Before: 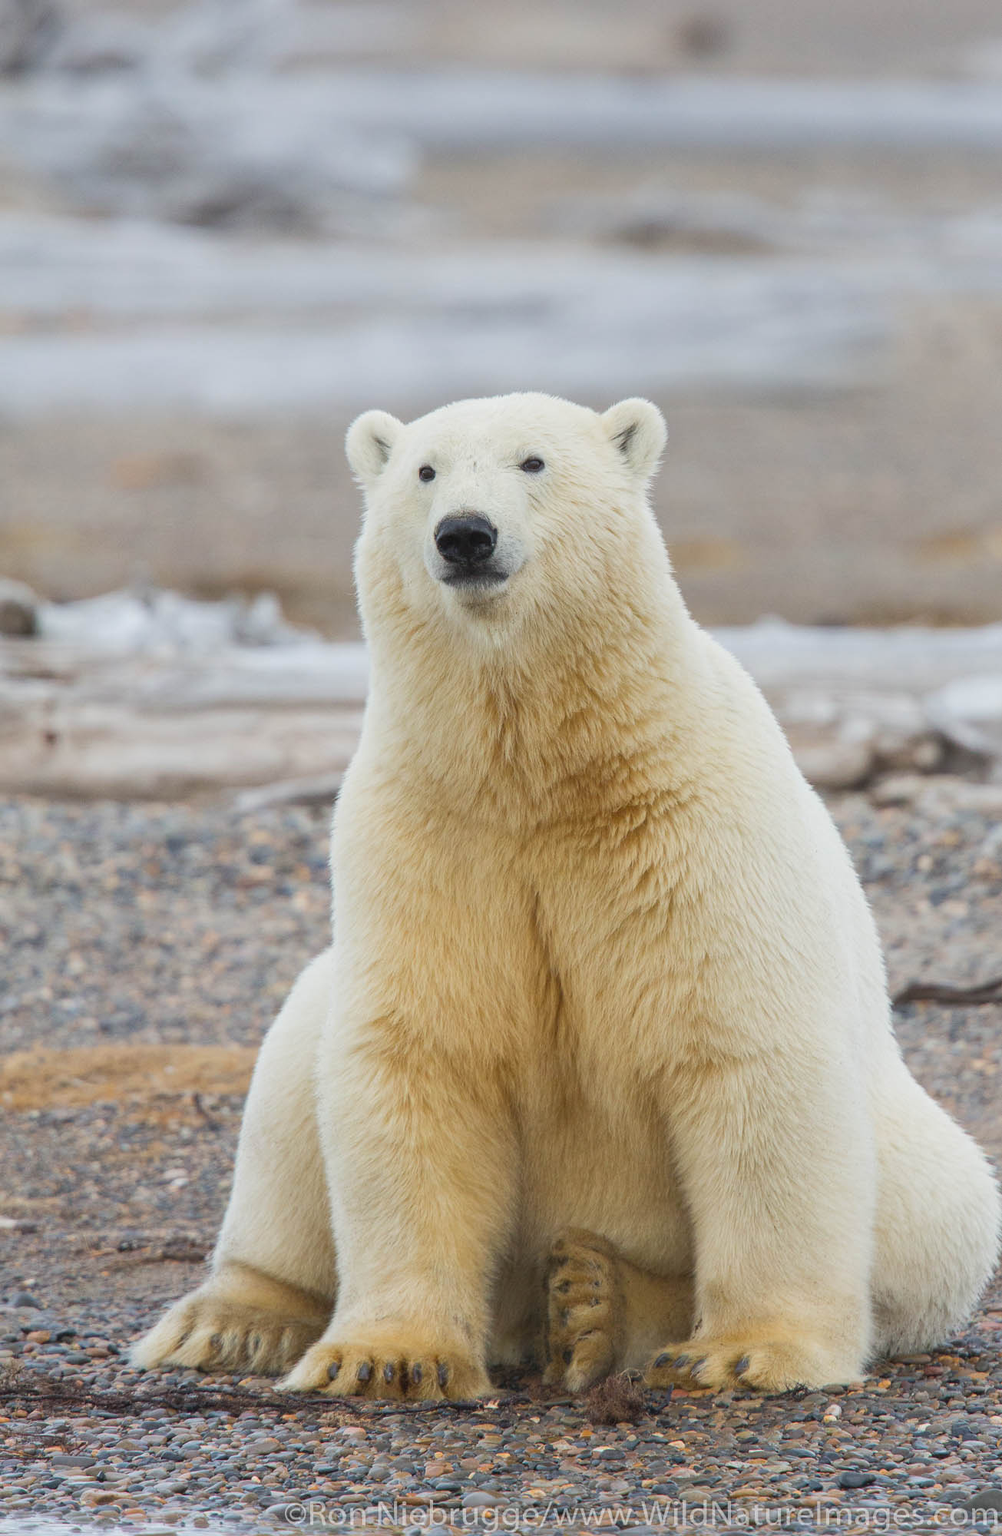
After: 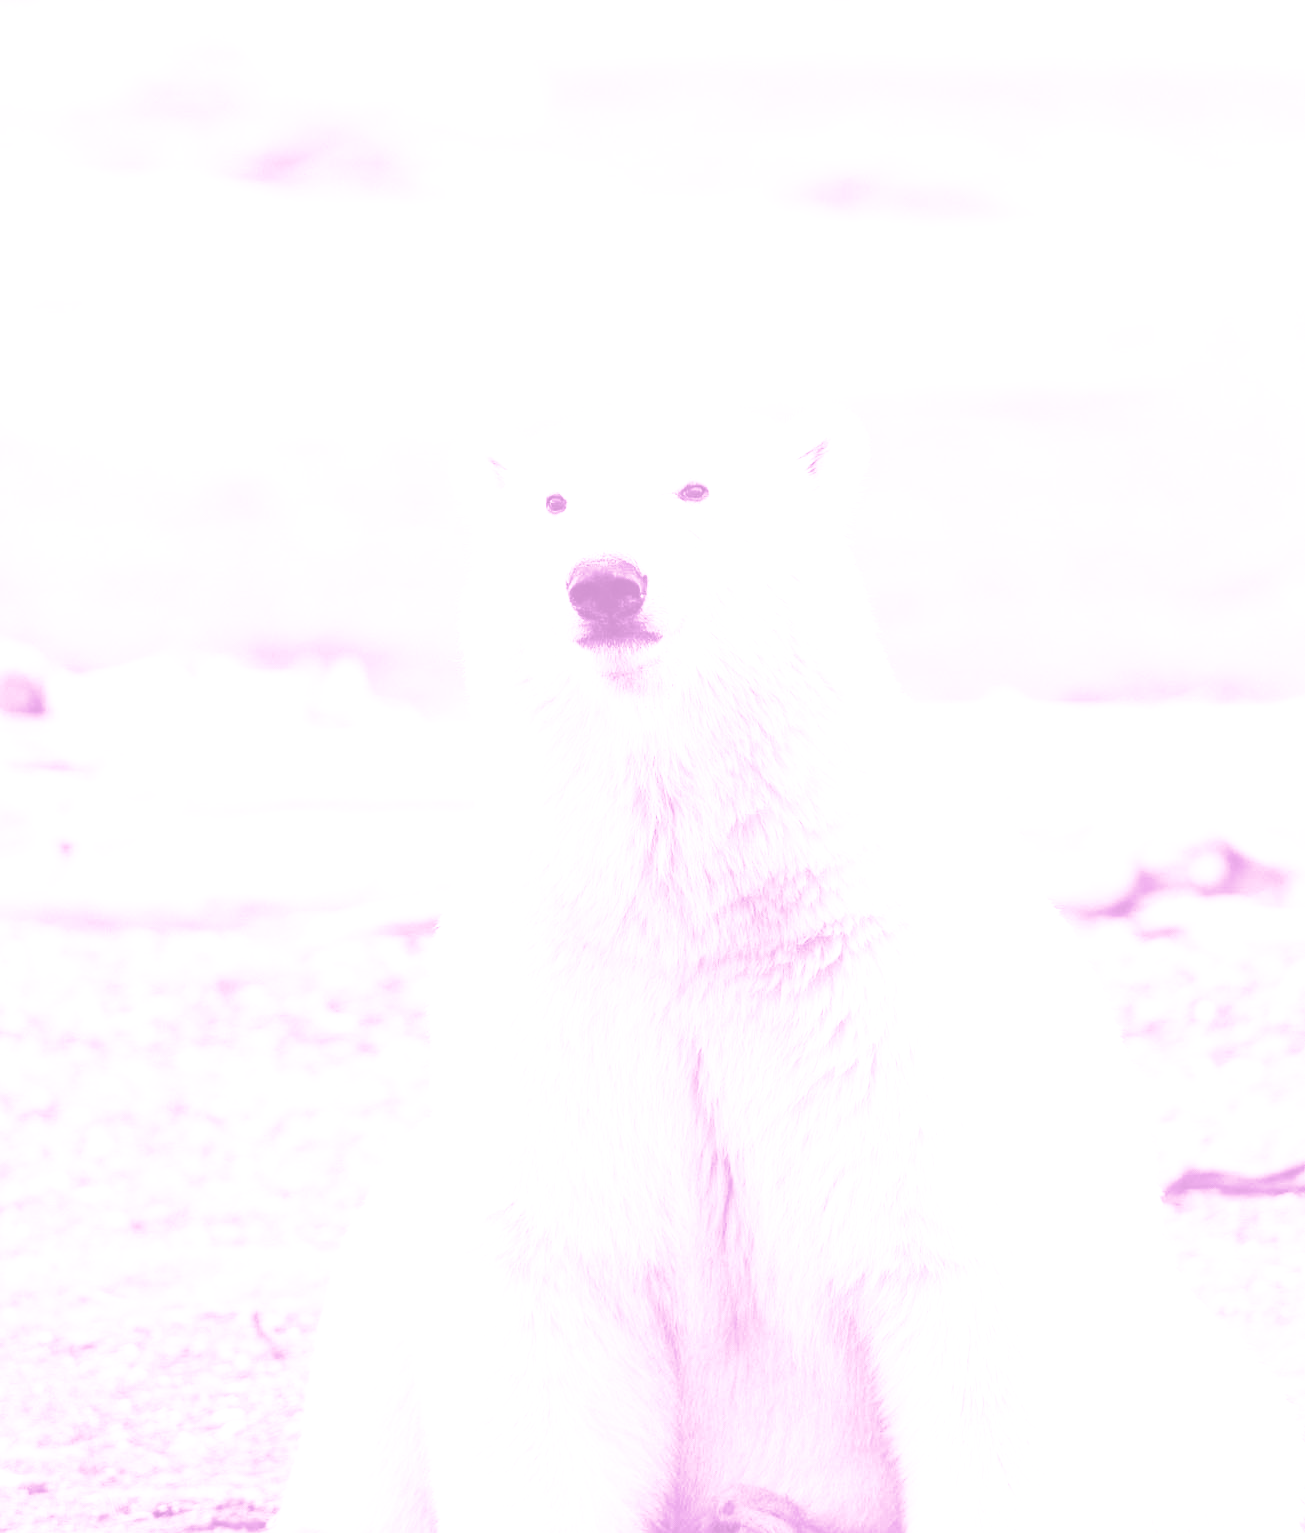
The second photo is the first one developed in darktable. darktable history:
crop: top 5.667%, bottom 17.637%
split-toning: shadows › hue 230.4°
colorize: hue 331.2°, saturation 75%, source mix 30.28%, lightness 70.52%, version 1
white balance: red 0.984, blue 1.059
tone equalizer: -8 EV -0.75 EV, -7 EV -0.7 EV, -6 EV -0.6 EV, -5 EV -0.4 EV, -3 EV 0.4 EV, -2 EV 0.6 EV, -1 EV 0.7 EV, +0 EV 0.75 EV, edges refinement/feathering 500, mask exposure compensation -1.57 EV, preserve details no
base curve: curves: ch0 [(0, 0.003) (0.001, 0.002) (0.006, 0.004) (0.02, 0.022) (0.048, 0.086) (0.094, 0.234) (0.162, 0.431) (0.258, 0.629) (0.385, 0.8) (0.548, 0.918) (0.751, 0.988) (1, 1)], preserve colors none
